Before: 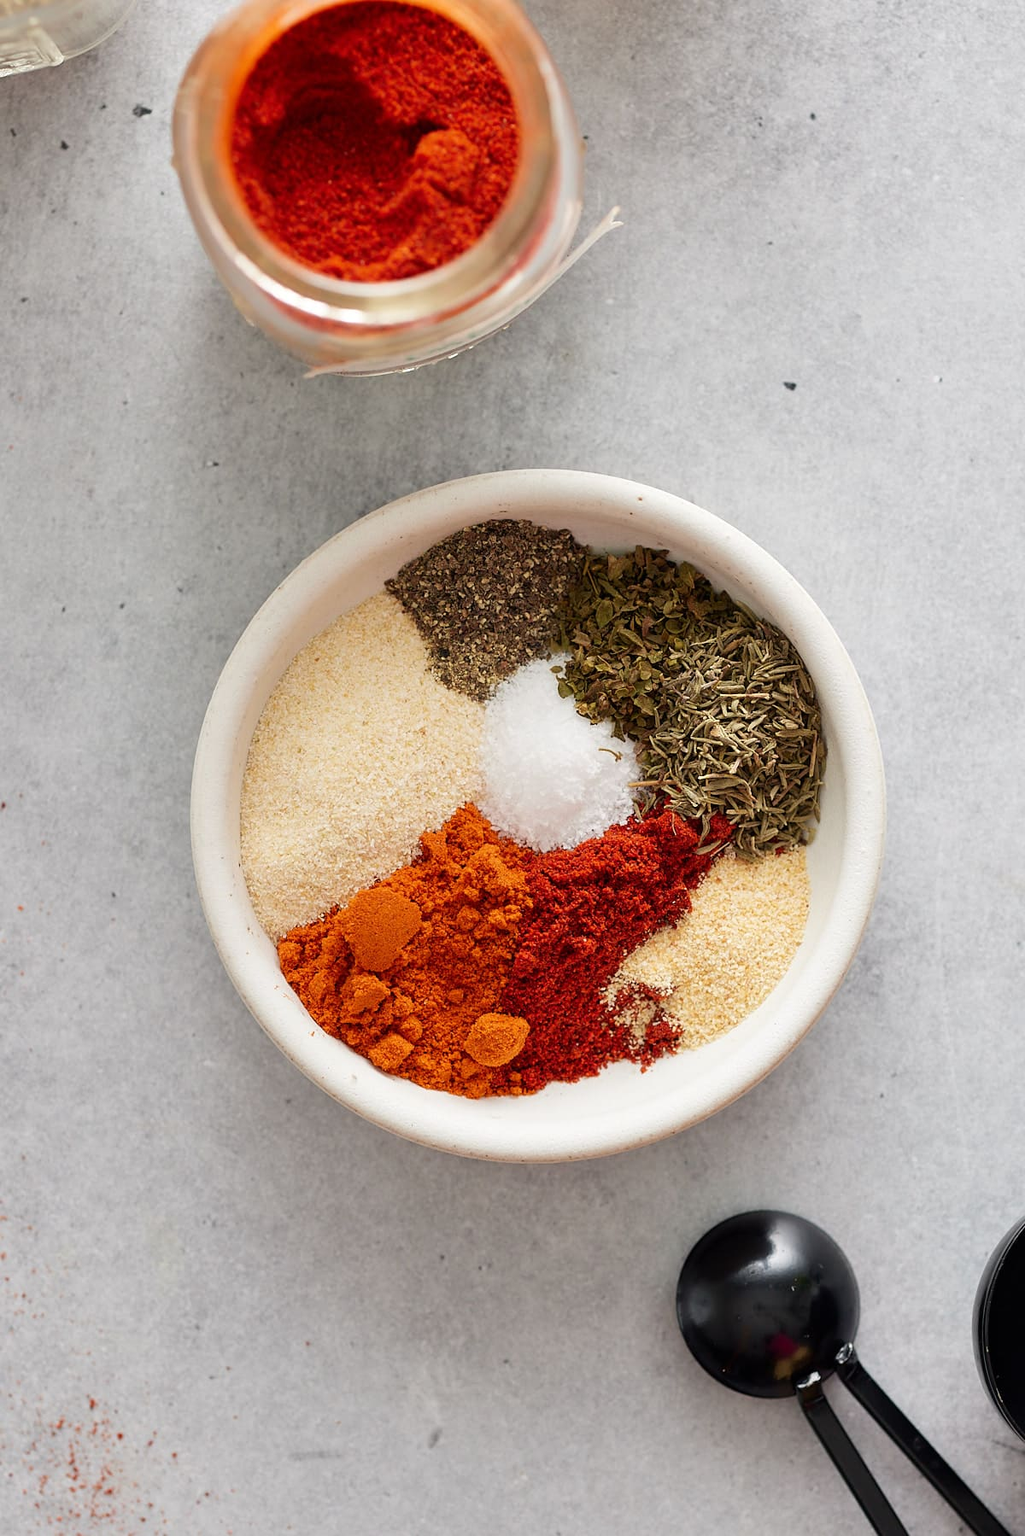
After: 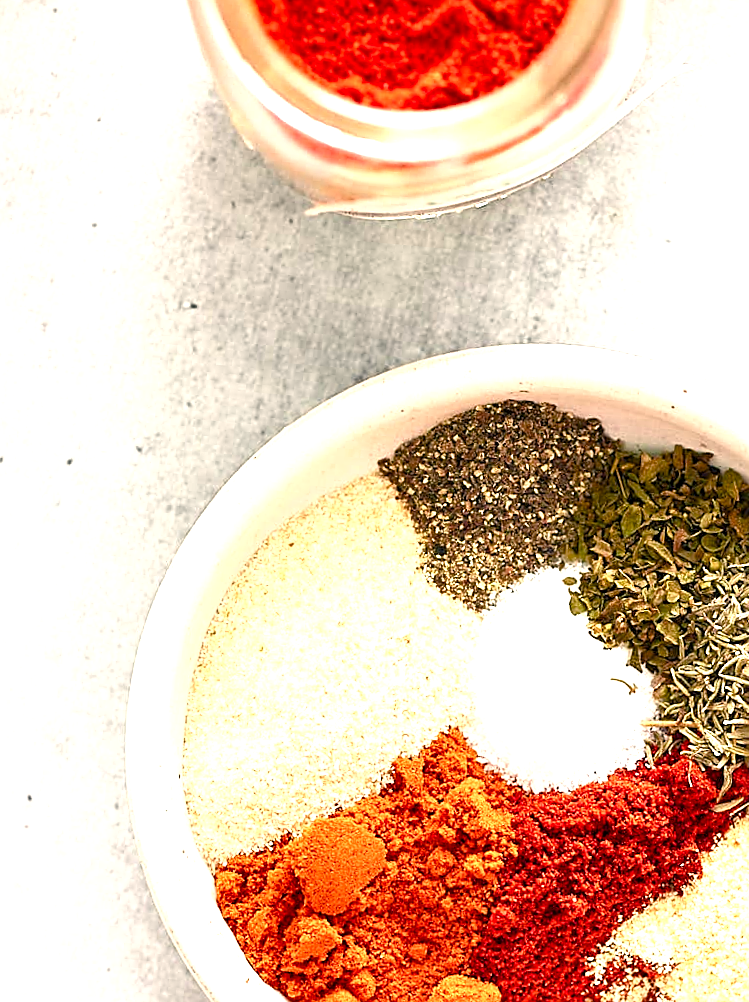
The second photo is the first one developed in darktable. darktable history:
crop and rotate: angle -5.11°, left 2.217%, top 6.613%, right 27.271%, bottom 30.432%
shadows and highlights: shadows 37.04, highlights -27.29, soften with gaussian
exposure: black level correction 0, exposure 1.506 EV, compensate highlight preservation false
color balance rgb: power › luminance -7.943%, power › chroma 1.109%, power › hue 215.97°, highlights gain › chroma 2.978%, highlights gain › hue 78.66°, perceptual saturation grading › global saturation 20%, perceptual saturation grading › highlights -25.681%, perceptual saturation grading › shadows 49.768%, perceptual brilliance grading › global brilliance 2.911%, perceptual brilliance grading › highlights -3.132%, perceptual brilliance grading › shadows 3.519%
sharpen: on, module defaults
